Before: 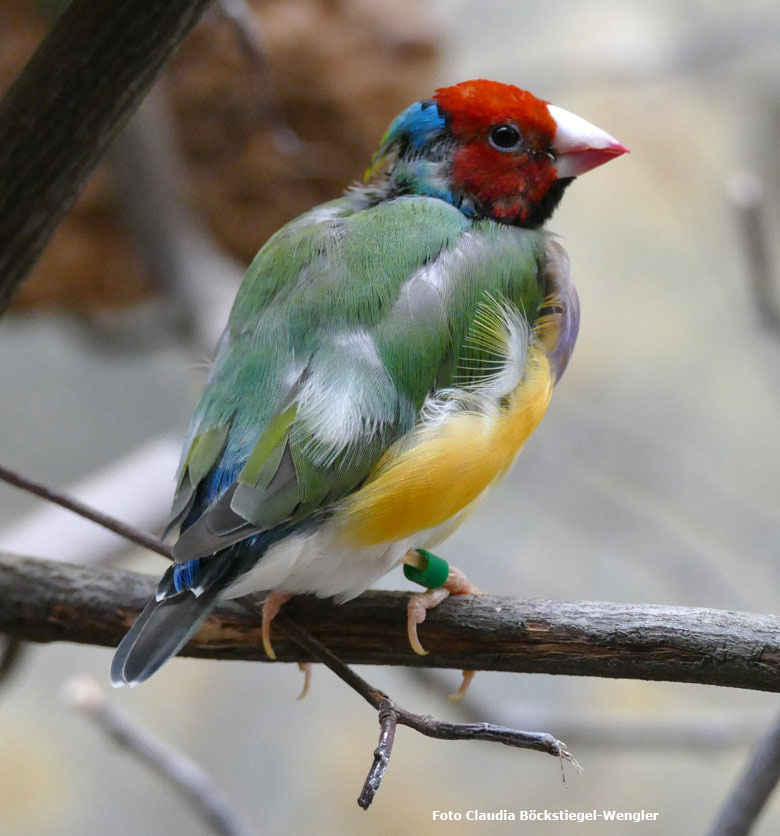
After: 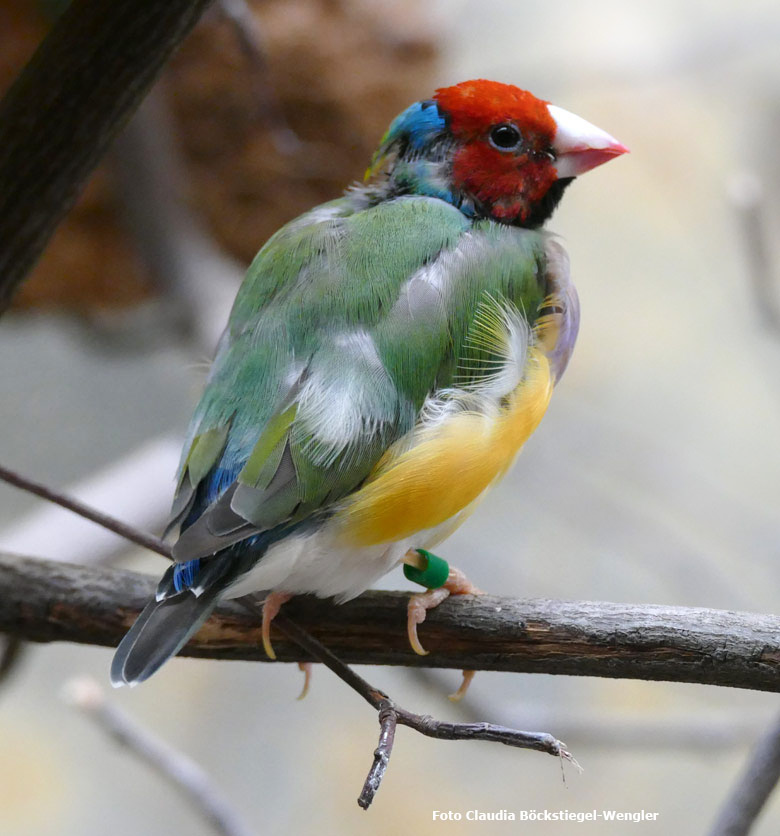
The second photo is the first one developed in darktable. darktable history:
shadows and highlights: shadows -52.73, highlights 85.86, highlights color adjustment 32.03%, soften with gaussian
